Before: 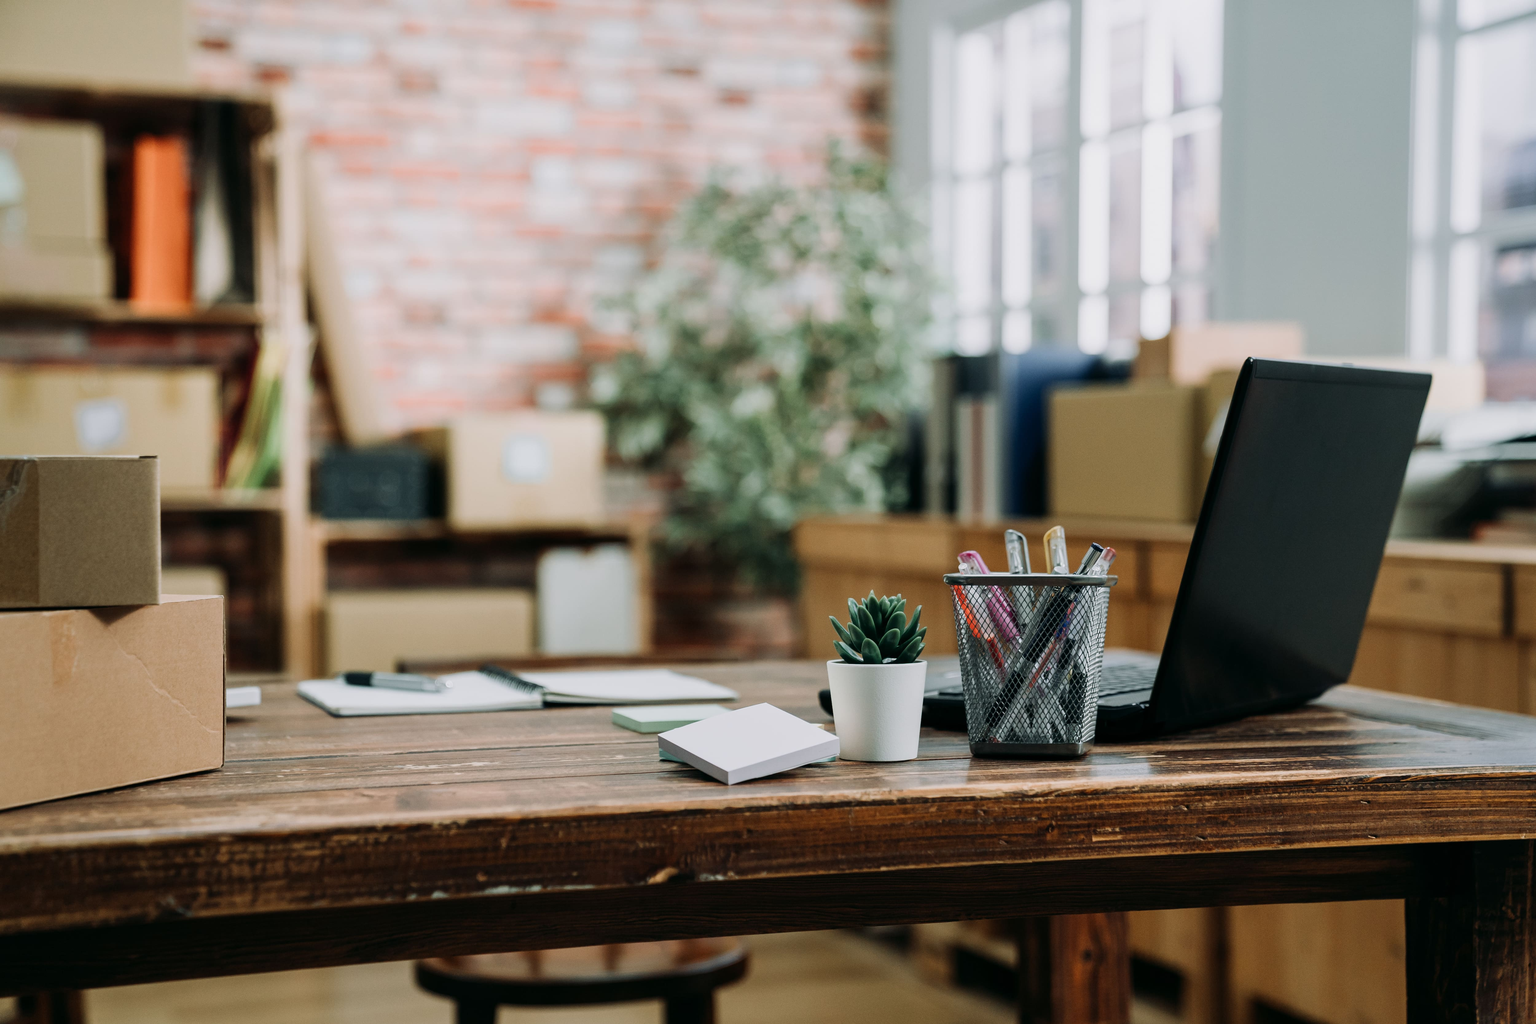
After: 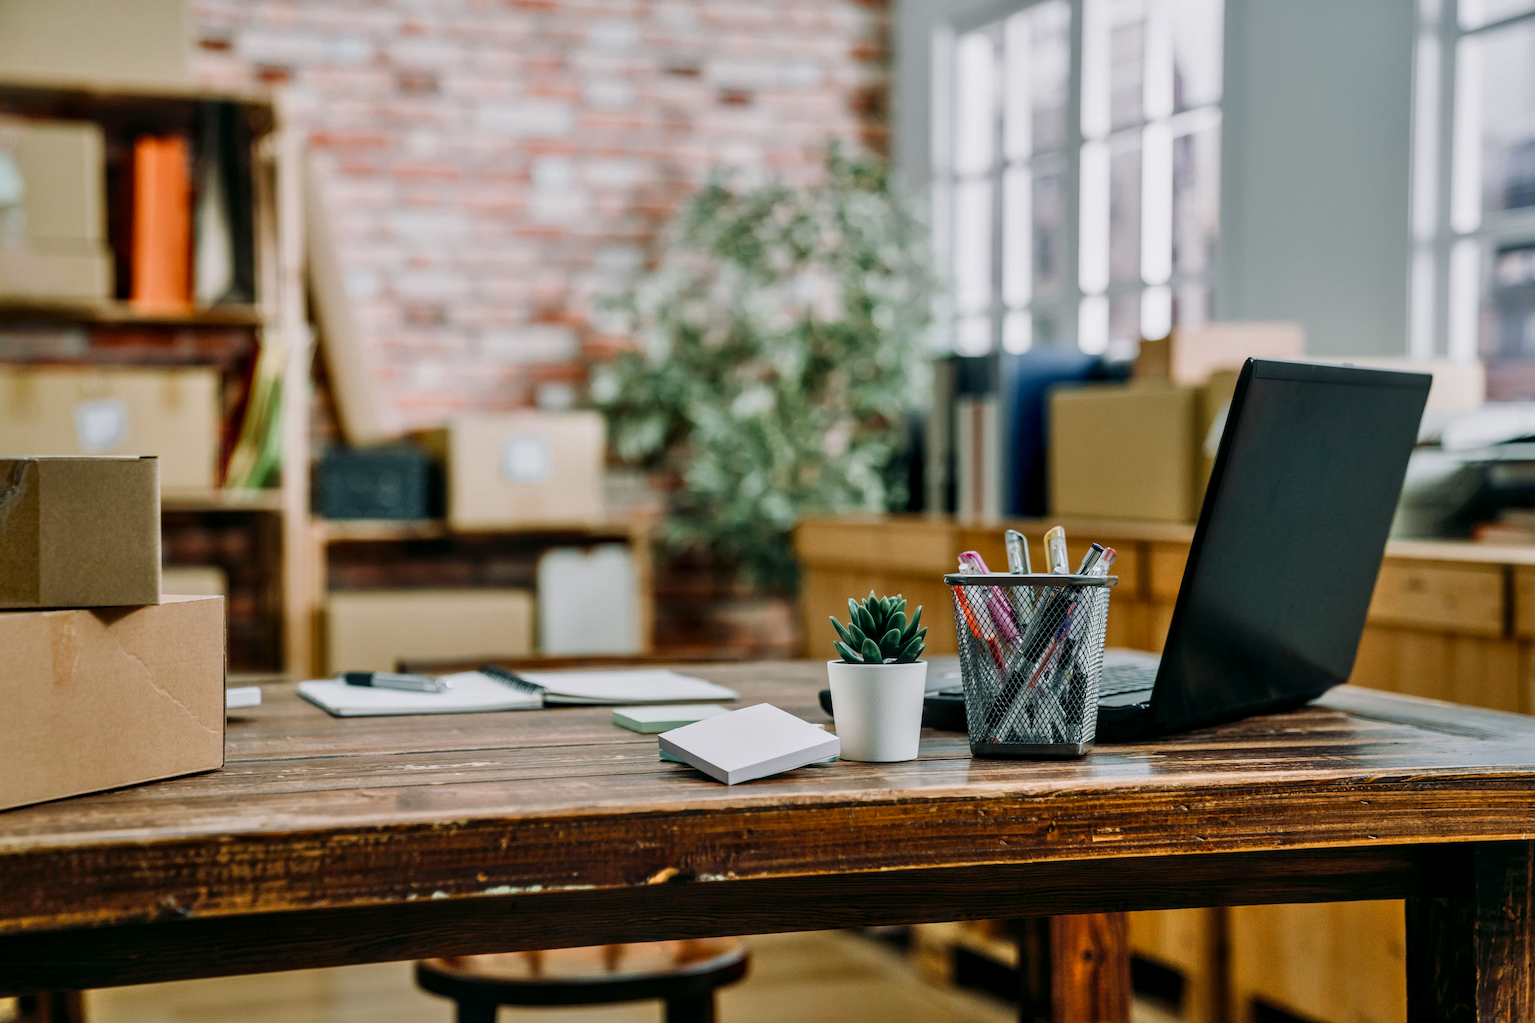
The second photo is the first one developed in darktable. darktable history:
shadows and highlights: radius 133.83, soften with gaussian
color balance rgb: perceptual saturation grading › global saturation 20%, perceptual saturation grading › highlights -25%, perceptual saturation grading › shadows 25%
local contrast: on, module defaults
